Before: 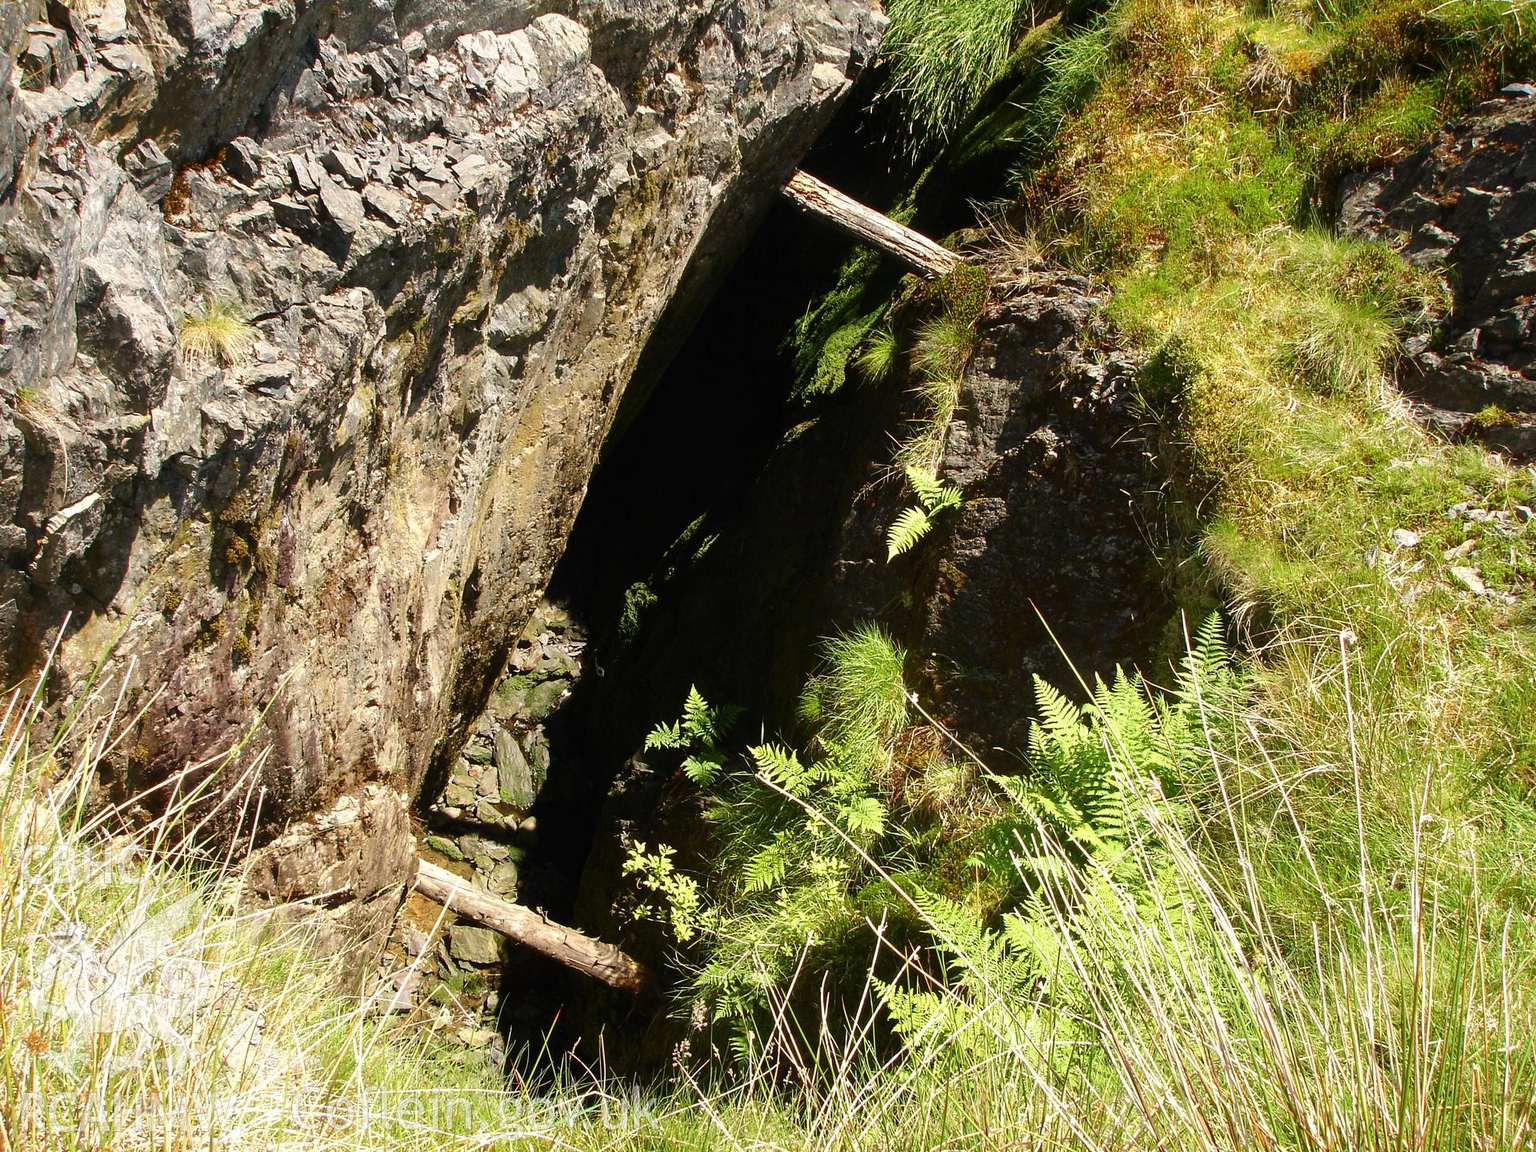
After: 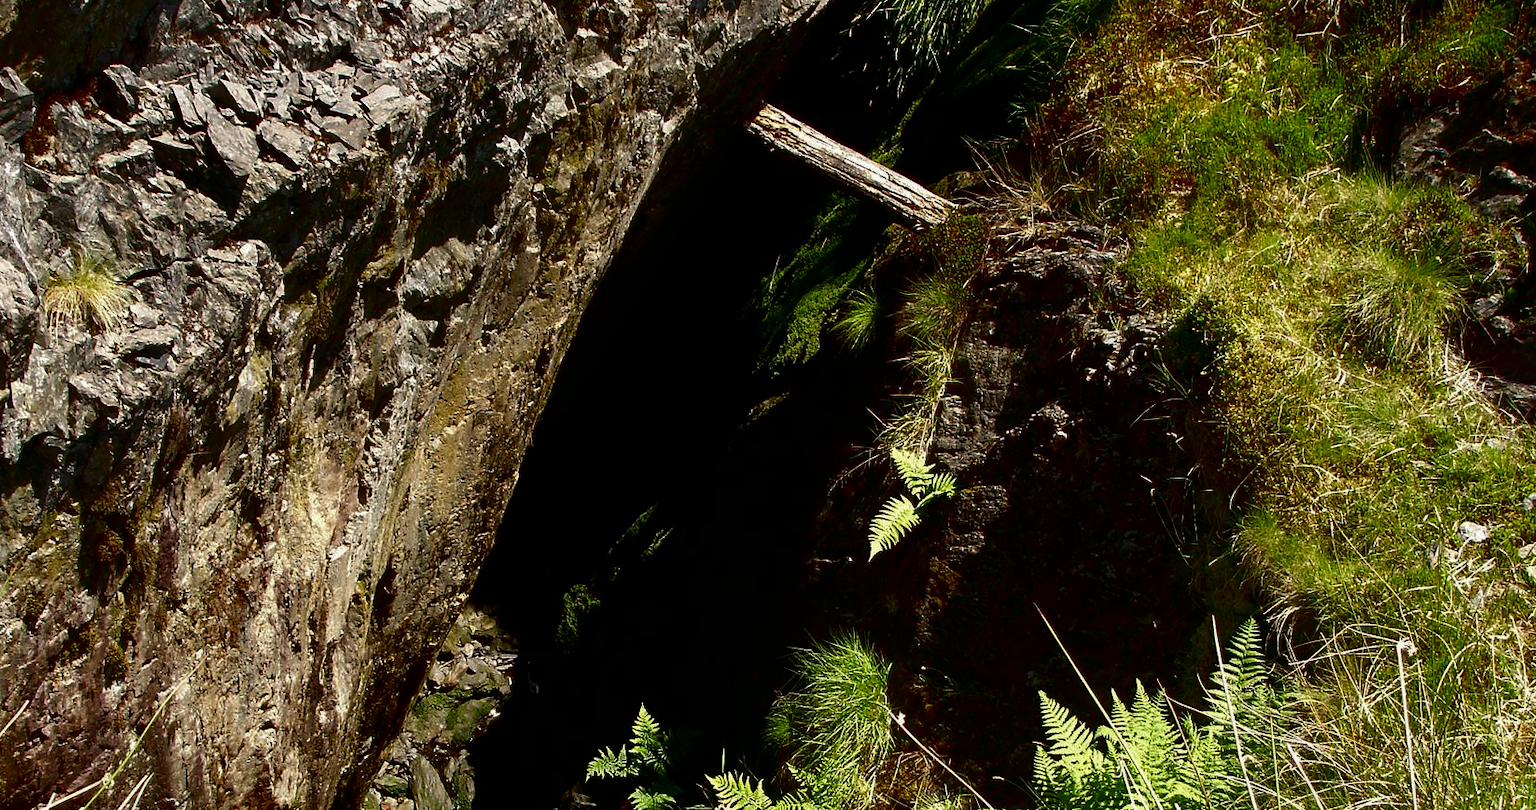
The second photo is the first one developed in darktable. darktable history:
crop and rotate: left 9.272%, top 7.111%, right 4.963%, bottom 32.499%
contrast brightness saturation: brightness -0.512
